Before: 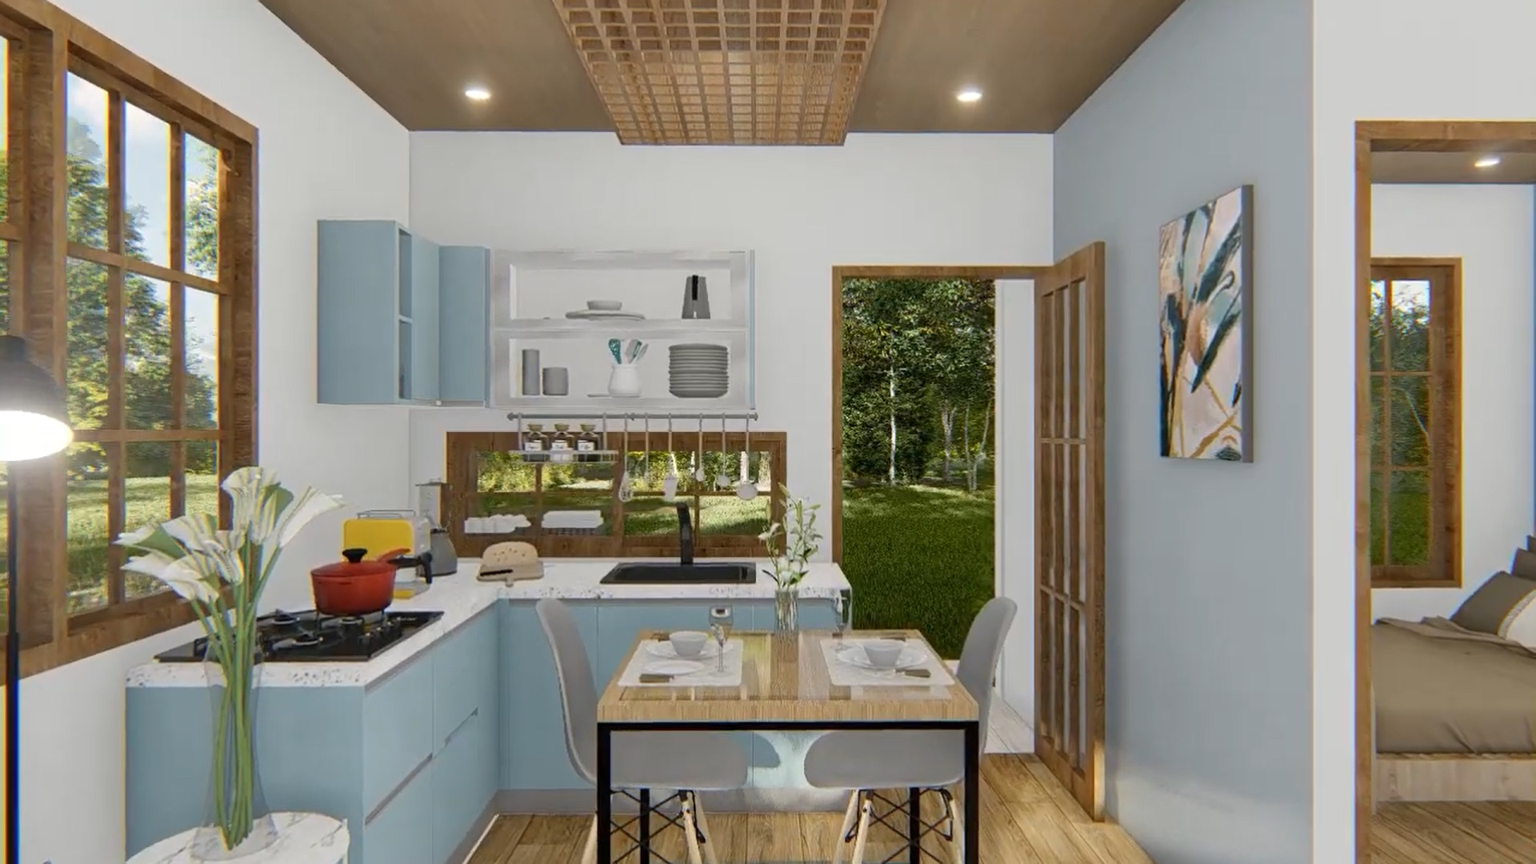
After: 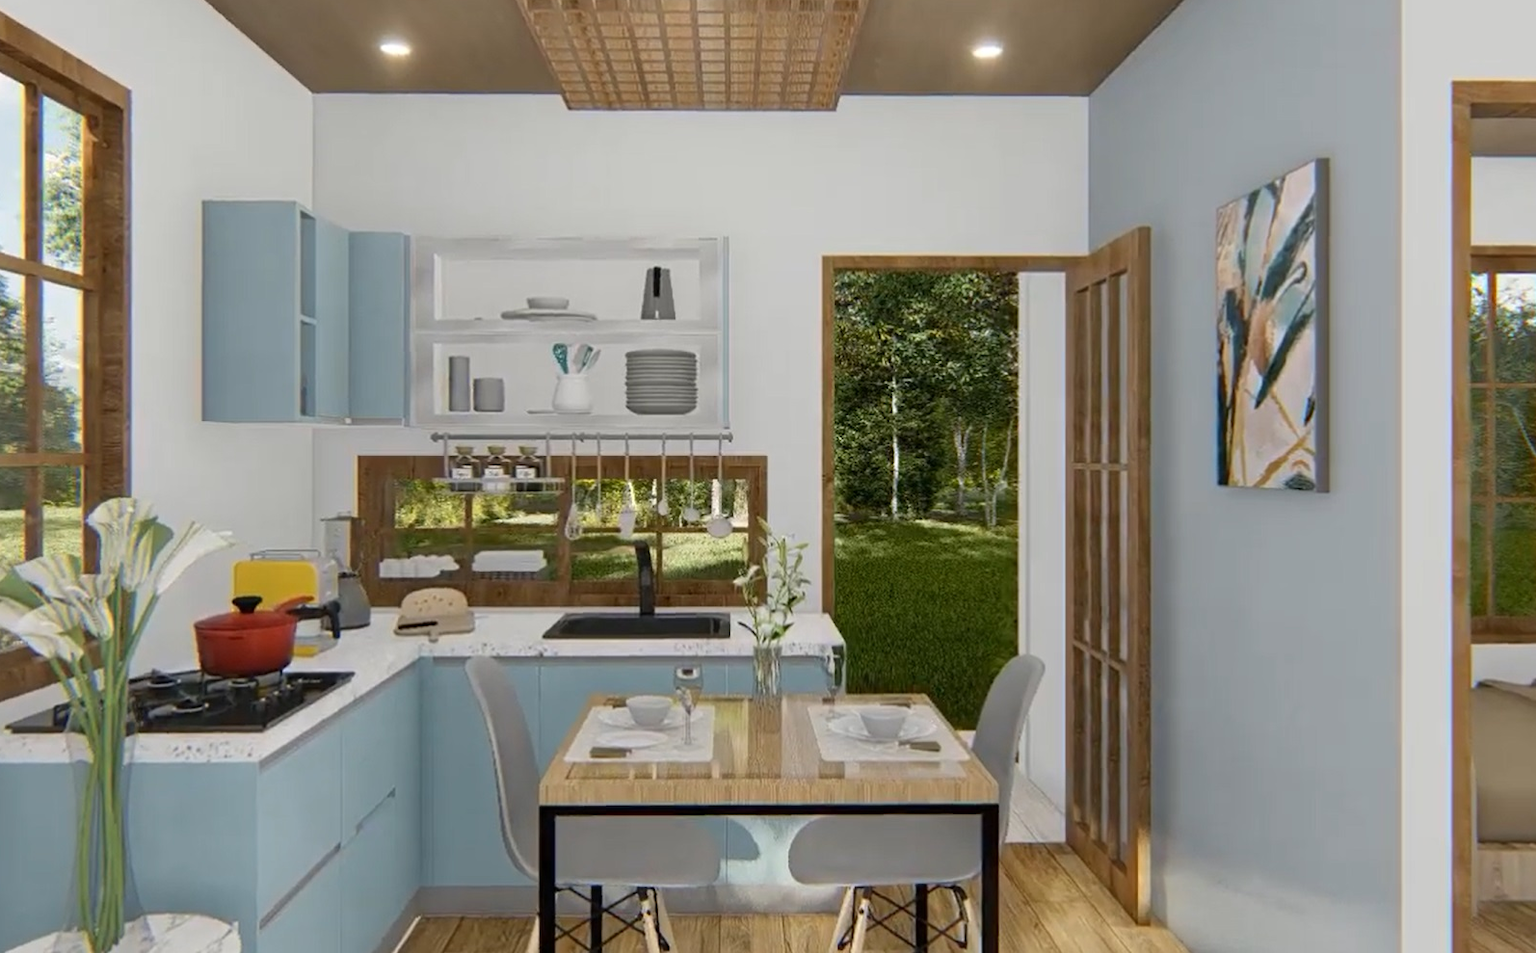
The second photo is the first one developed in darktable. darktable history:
crop: left 9.781%, top 6.223%, right 7.175%, bottom 2.125%
